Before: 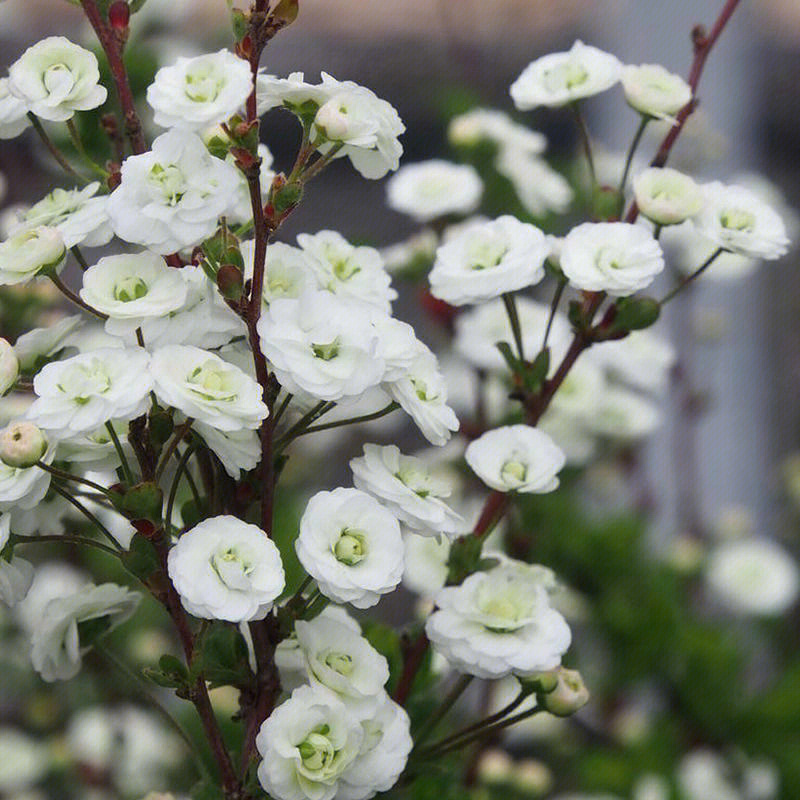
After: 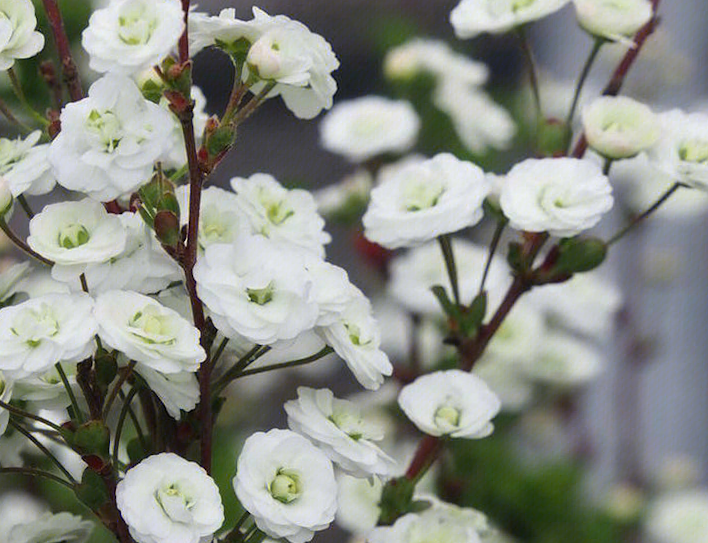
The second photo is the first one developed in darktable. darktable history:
rotate and perspective: rotation 0.062°, lens shift (vertical) 0.115, lens shift (horizontal) -0.133, crop left 0.047, crop right 0.94, crop top 0.061, crop bottom 0.94
crop: left 2.737%, top 7.287%, right 3.421%, bottom 20.179%
